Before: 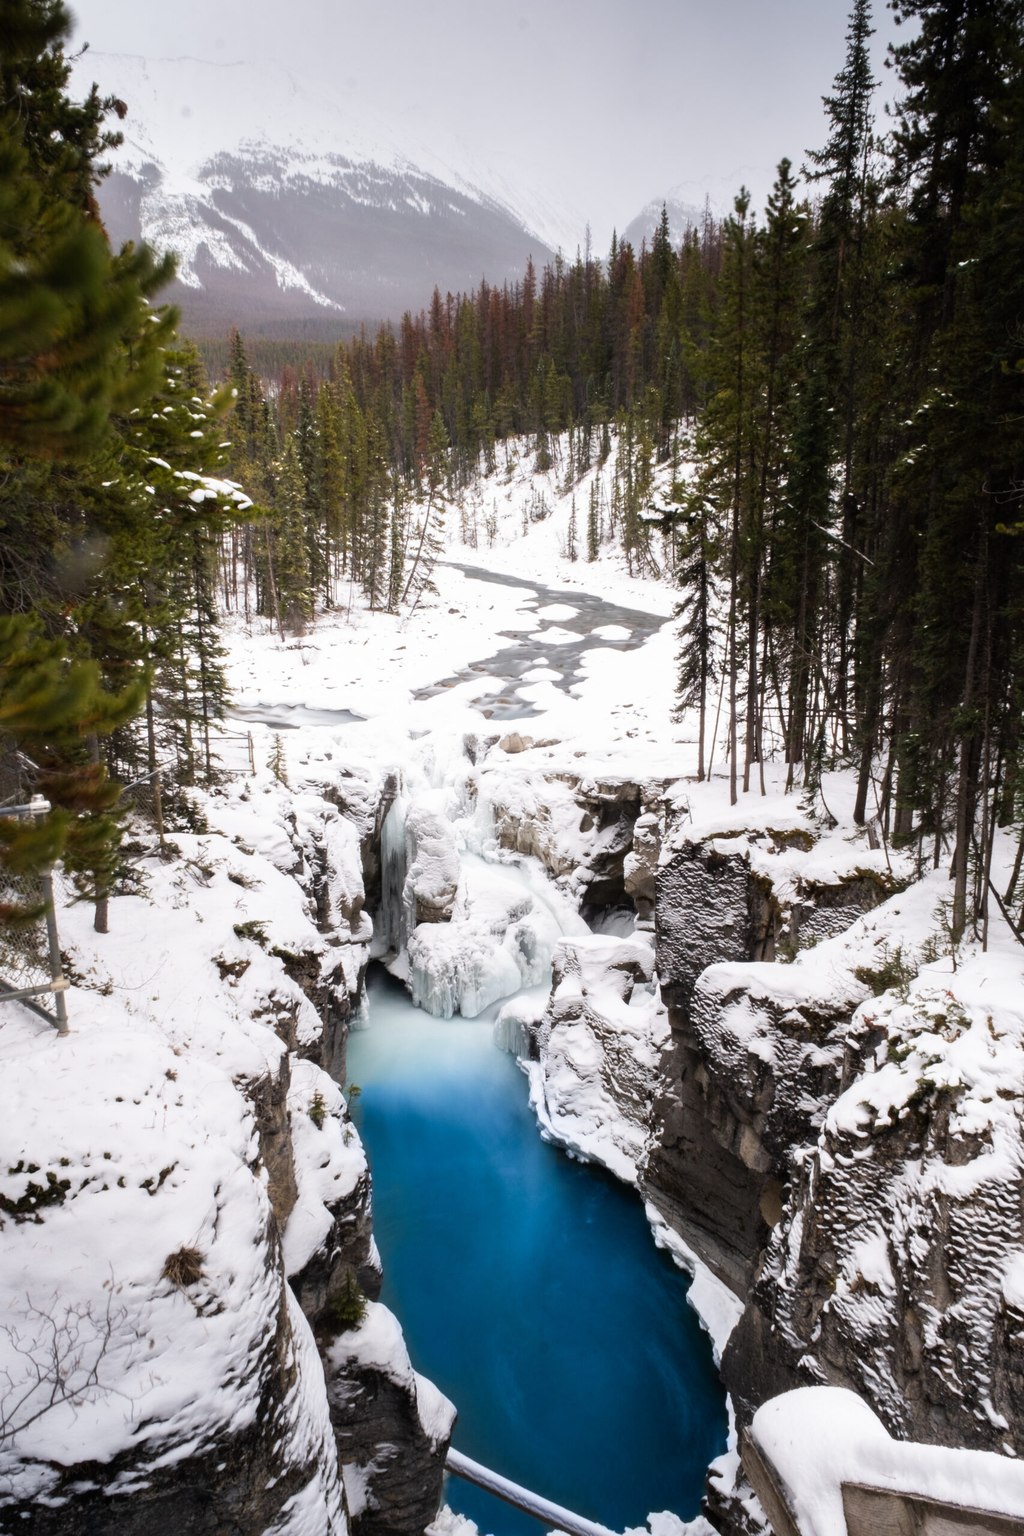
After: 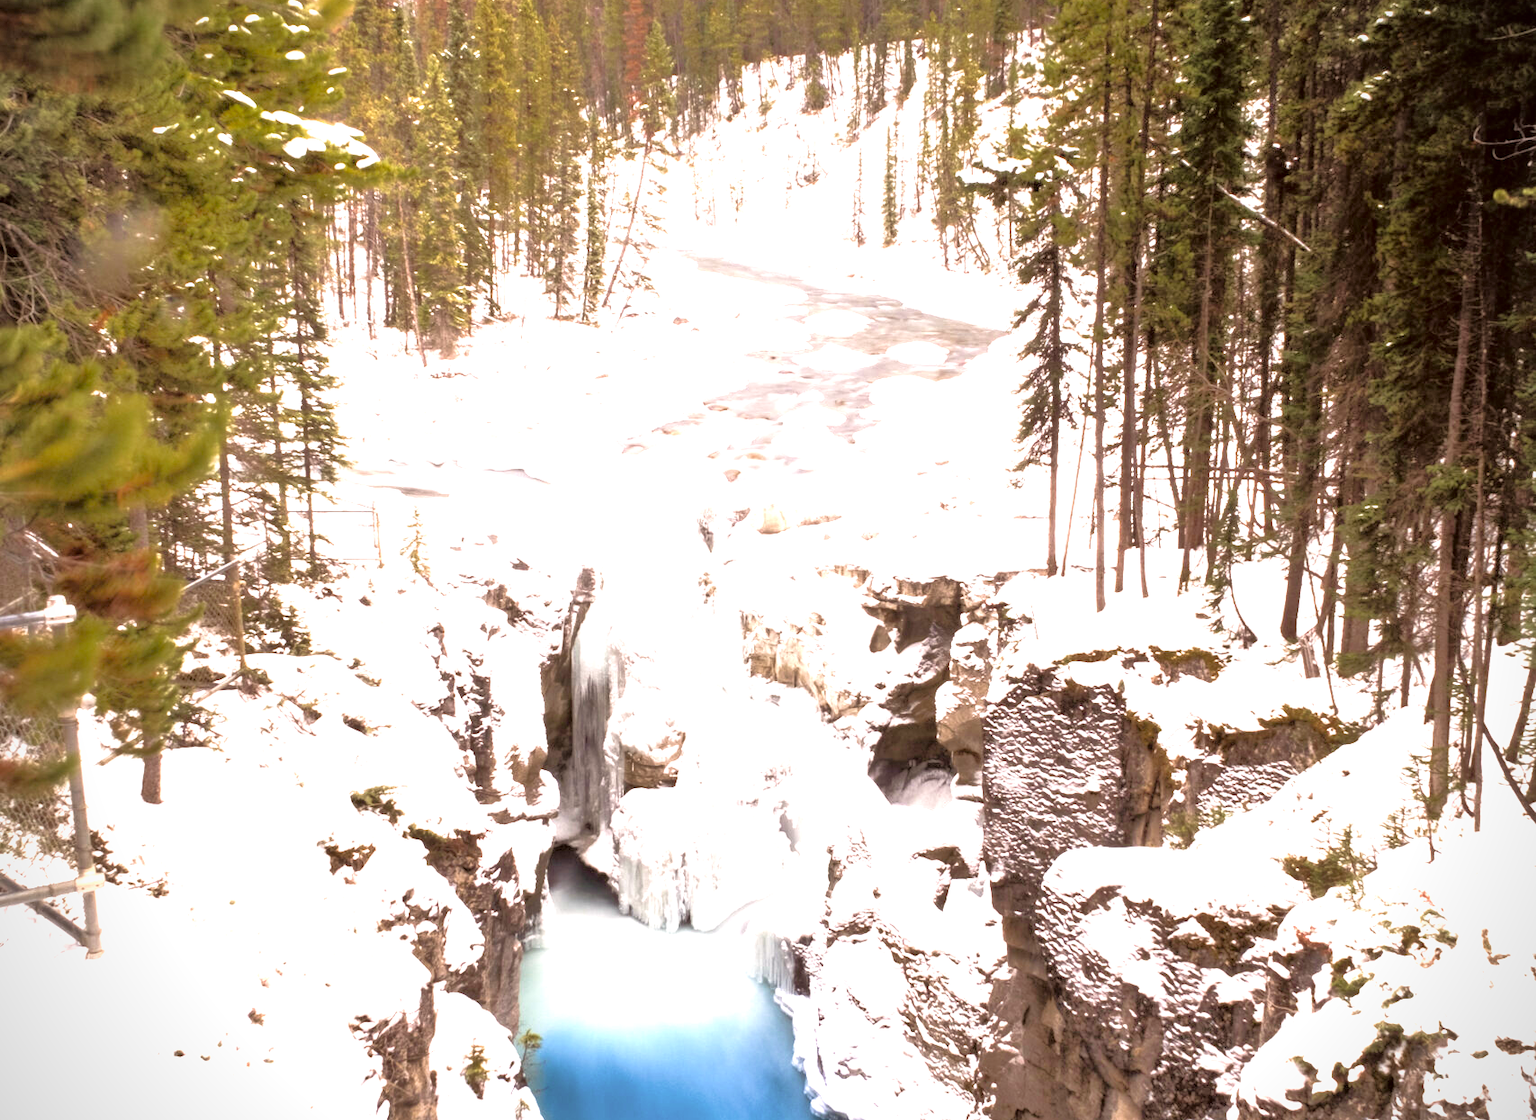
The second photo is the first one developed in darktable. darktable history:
color correction: highlights a* 6.28, highlights b* 8.04, shadows a* 6.66, shadows b* 7.11, saturation 0.906
crop and rotate: top 25.888%, bottom 25.462%
tone equalizer: -7 EV 0.164 EV, -6 EV 0.612 EV, -5 EV 1.18 EV, -4 EV 1.33 EV, -3 EV 1.17 EV, -2 EV 0.6 EV, -1 EV 0.165 EV
vignetting: fall-off start 91.75%, center (0, 0.005)
exposure: black level correction 0.001, exposure 1.398 EV, compensate highlight preservation false
velvia: on, module defaults
